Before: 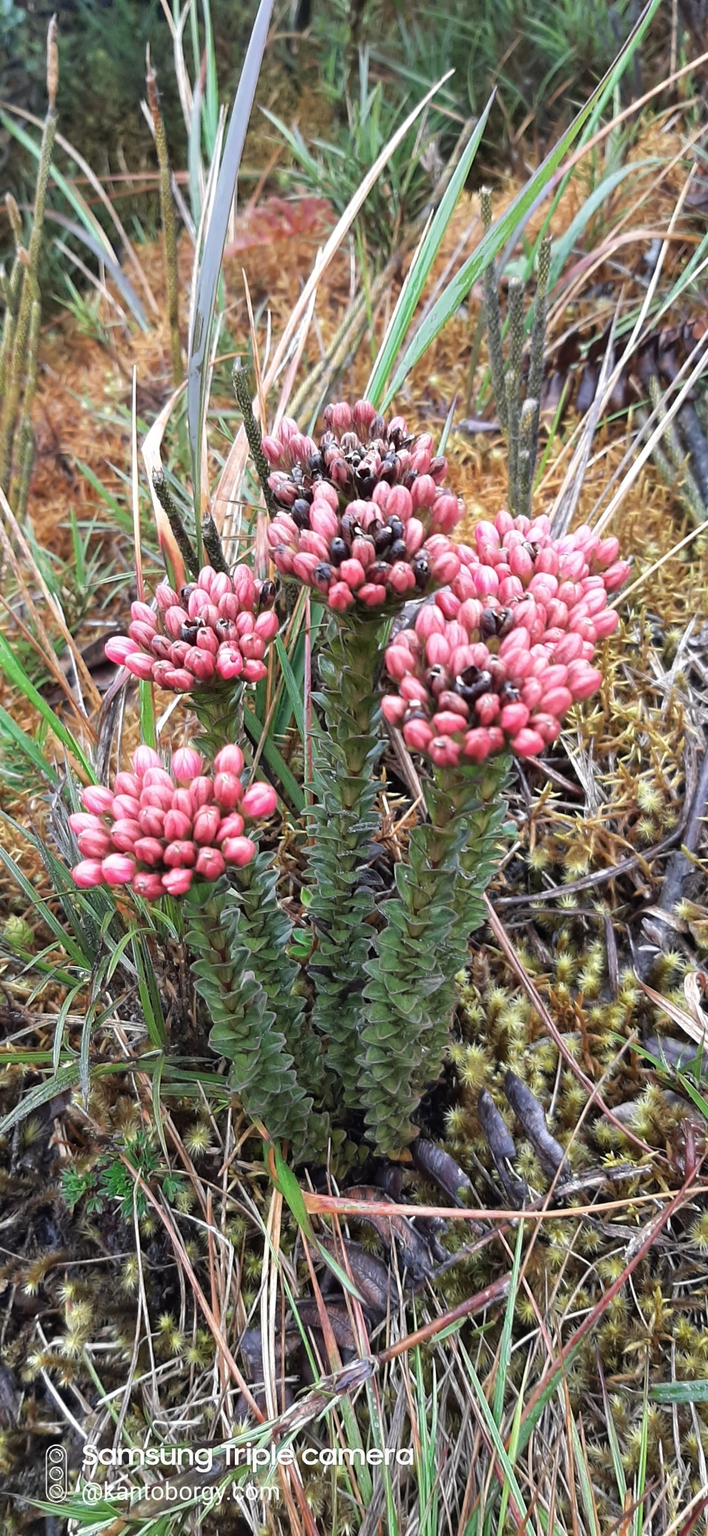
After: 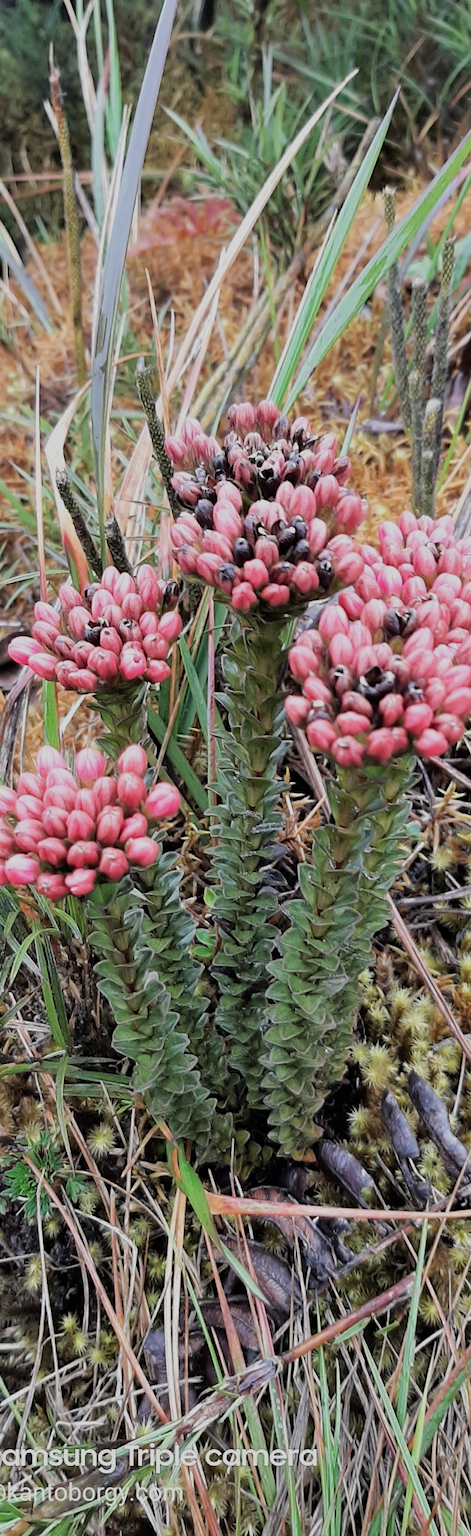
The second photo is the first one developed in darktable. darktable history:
crop and rotate: left 13.72%, right 19.711%
filmic rgb: black relative exposure -7.65 EV, white relative exposure 4.56 EV, hardness 3.61
shadows and highlights: shadows 48.4, highlights -40.61, soften with gaussian
